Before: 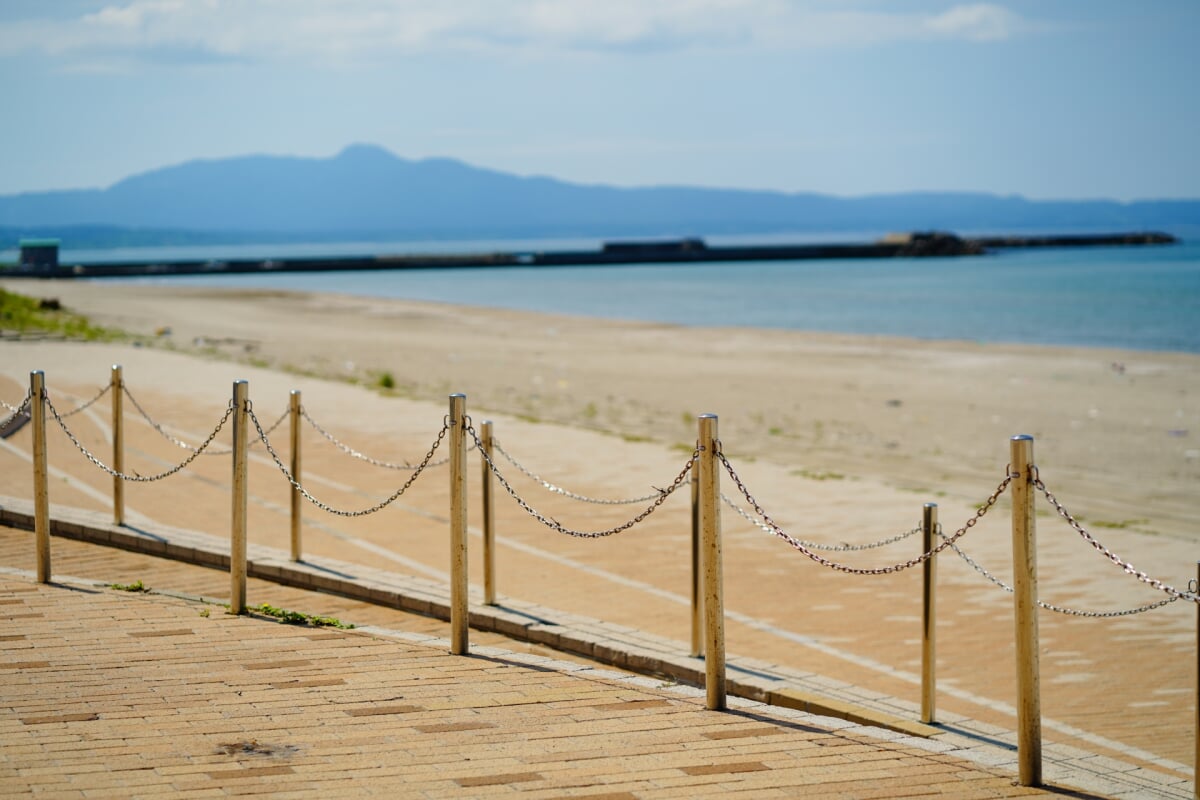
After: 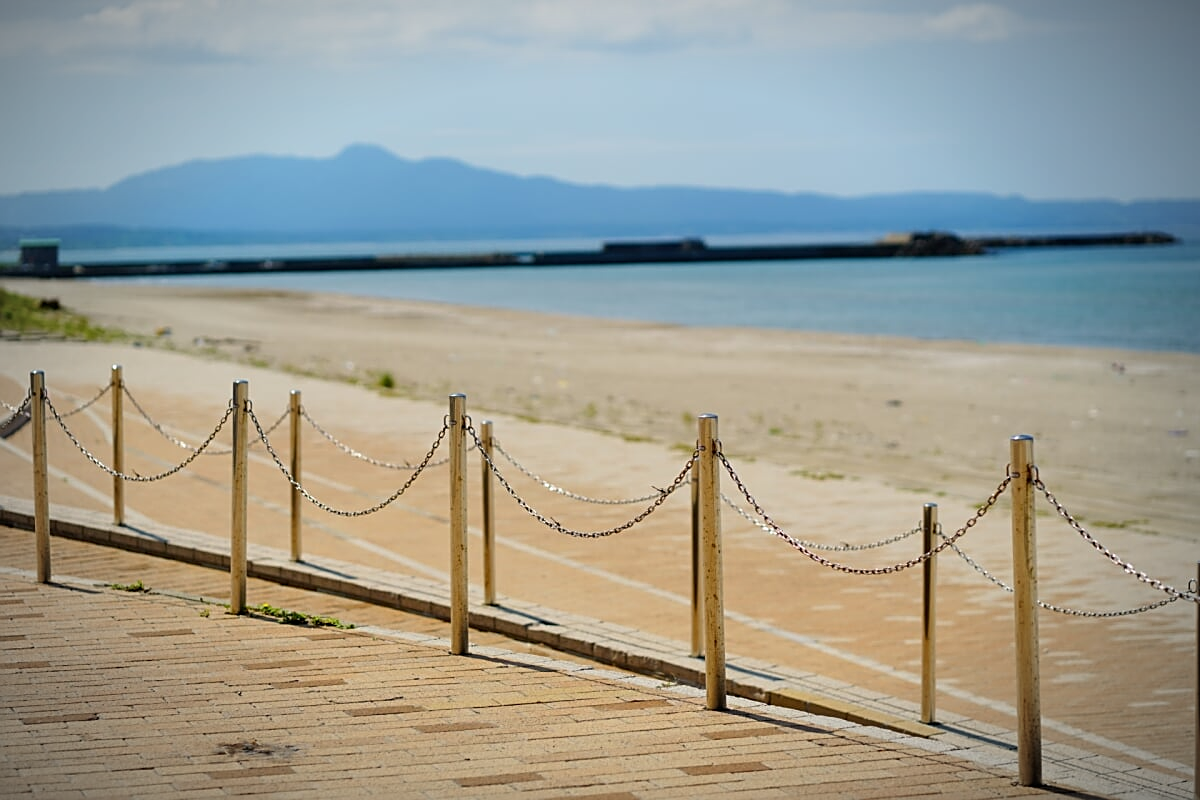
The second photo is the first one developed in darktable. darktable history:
vignetting: fall-off radius 60%, automatic ratio true
sharpen: on, module defaults
